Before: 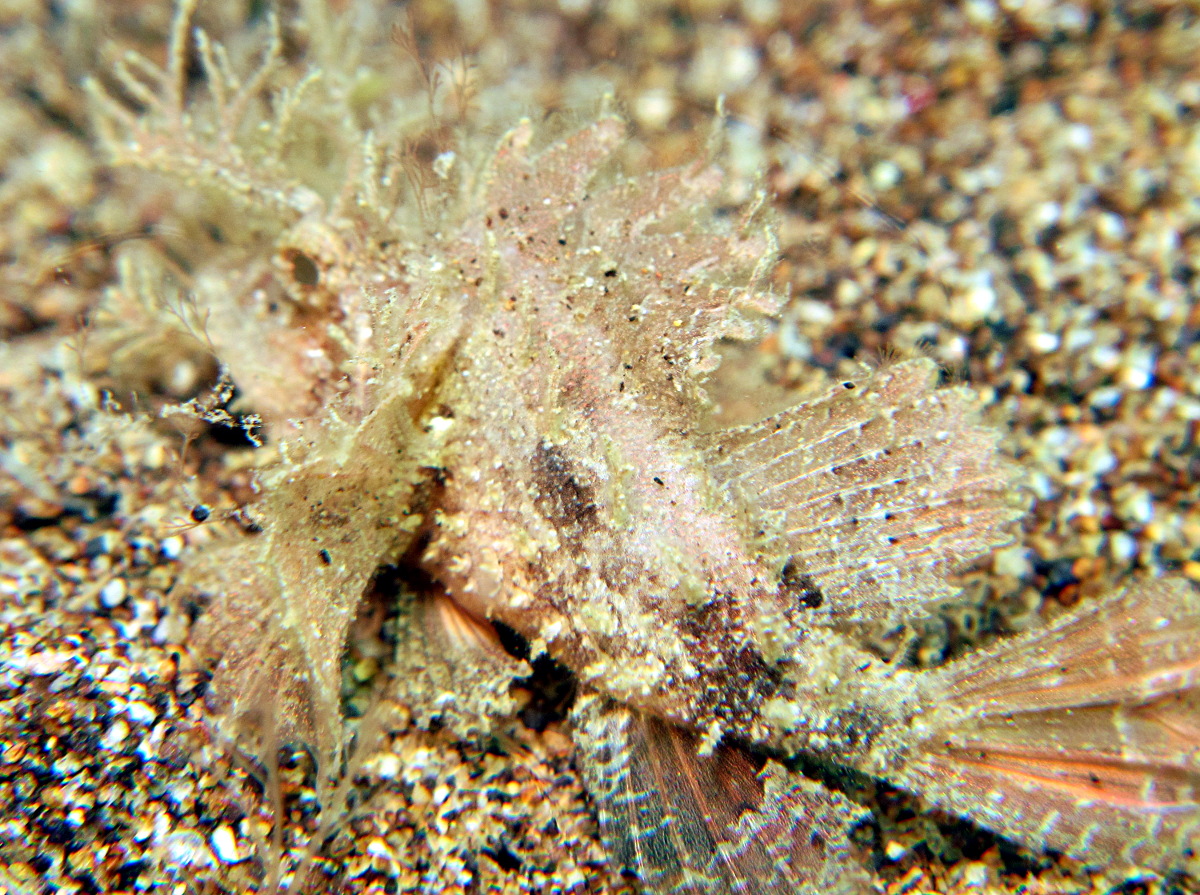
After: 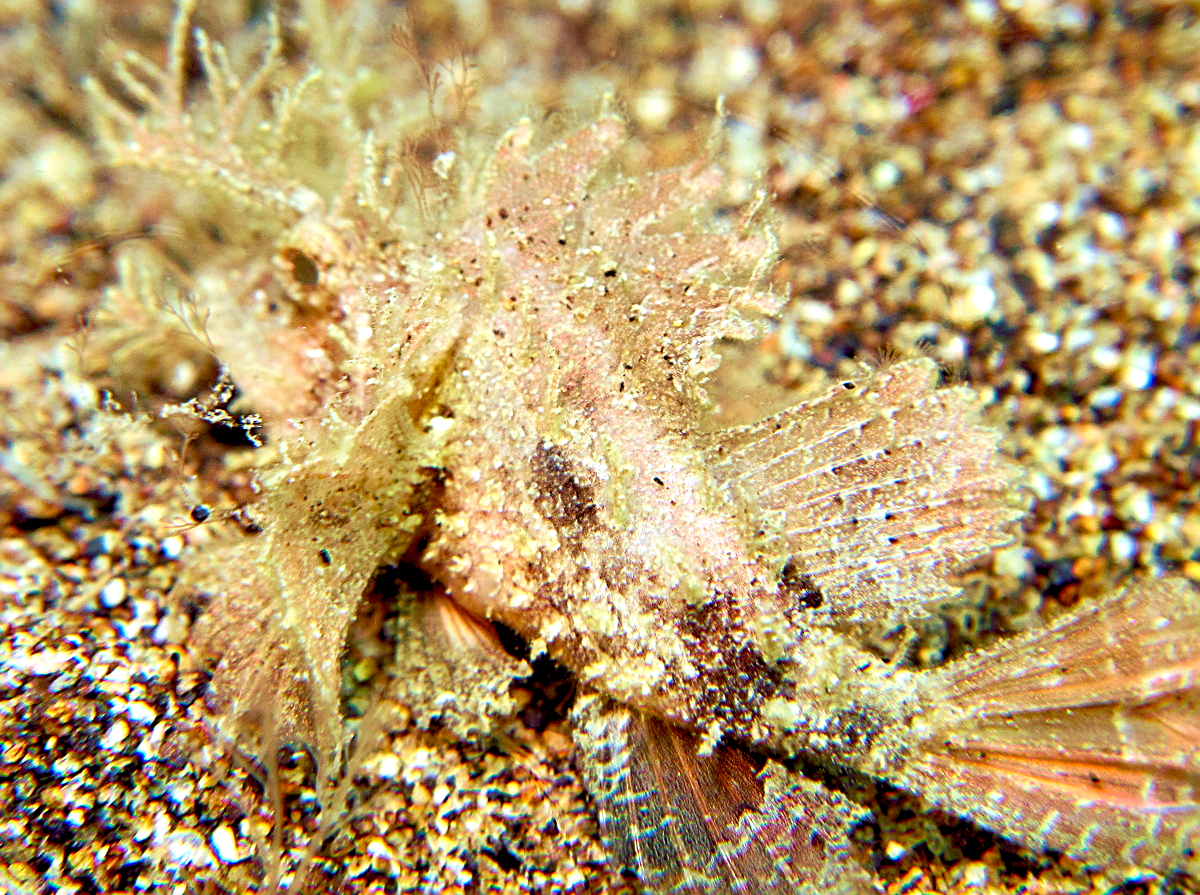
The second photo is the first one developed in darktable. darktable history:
exposure: black level correction 0.001, exposure 0.498 EV, compensate exposure bias true, compensate highlight preservation false
sharpen: on, module defaults
tone equalizer: -8 EV 0.244 EV, -7 EV 0.439 EV, -6 EV 0.385 EV, -5 EV 0.236 EV, -3 EV -0.283 EV, -2 EV -0.423 EV, -1 EV -0.427 EV, +0 EV -0.266 EV
color balance rgb: power › hue 309.26°, global offset › luminance -0.18%, global offset › chroma 0.273%, linear chroma grading › shadows 18.886%, linear chroma grading › highlights 4.026%, linear chroma grading › mid-tones 10.26%, perceptual saturation grading › global saturation 0.591%, global vibrance 11.244%
velvia: on, module defaults
